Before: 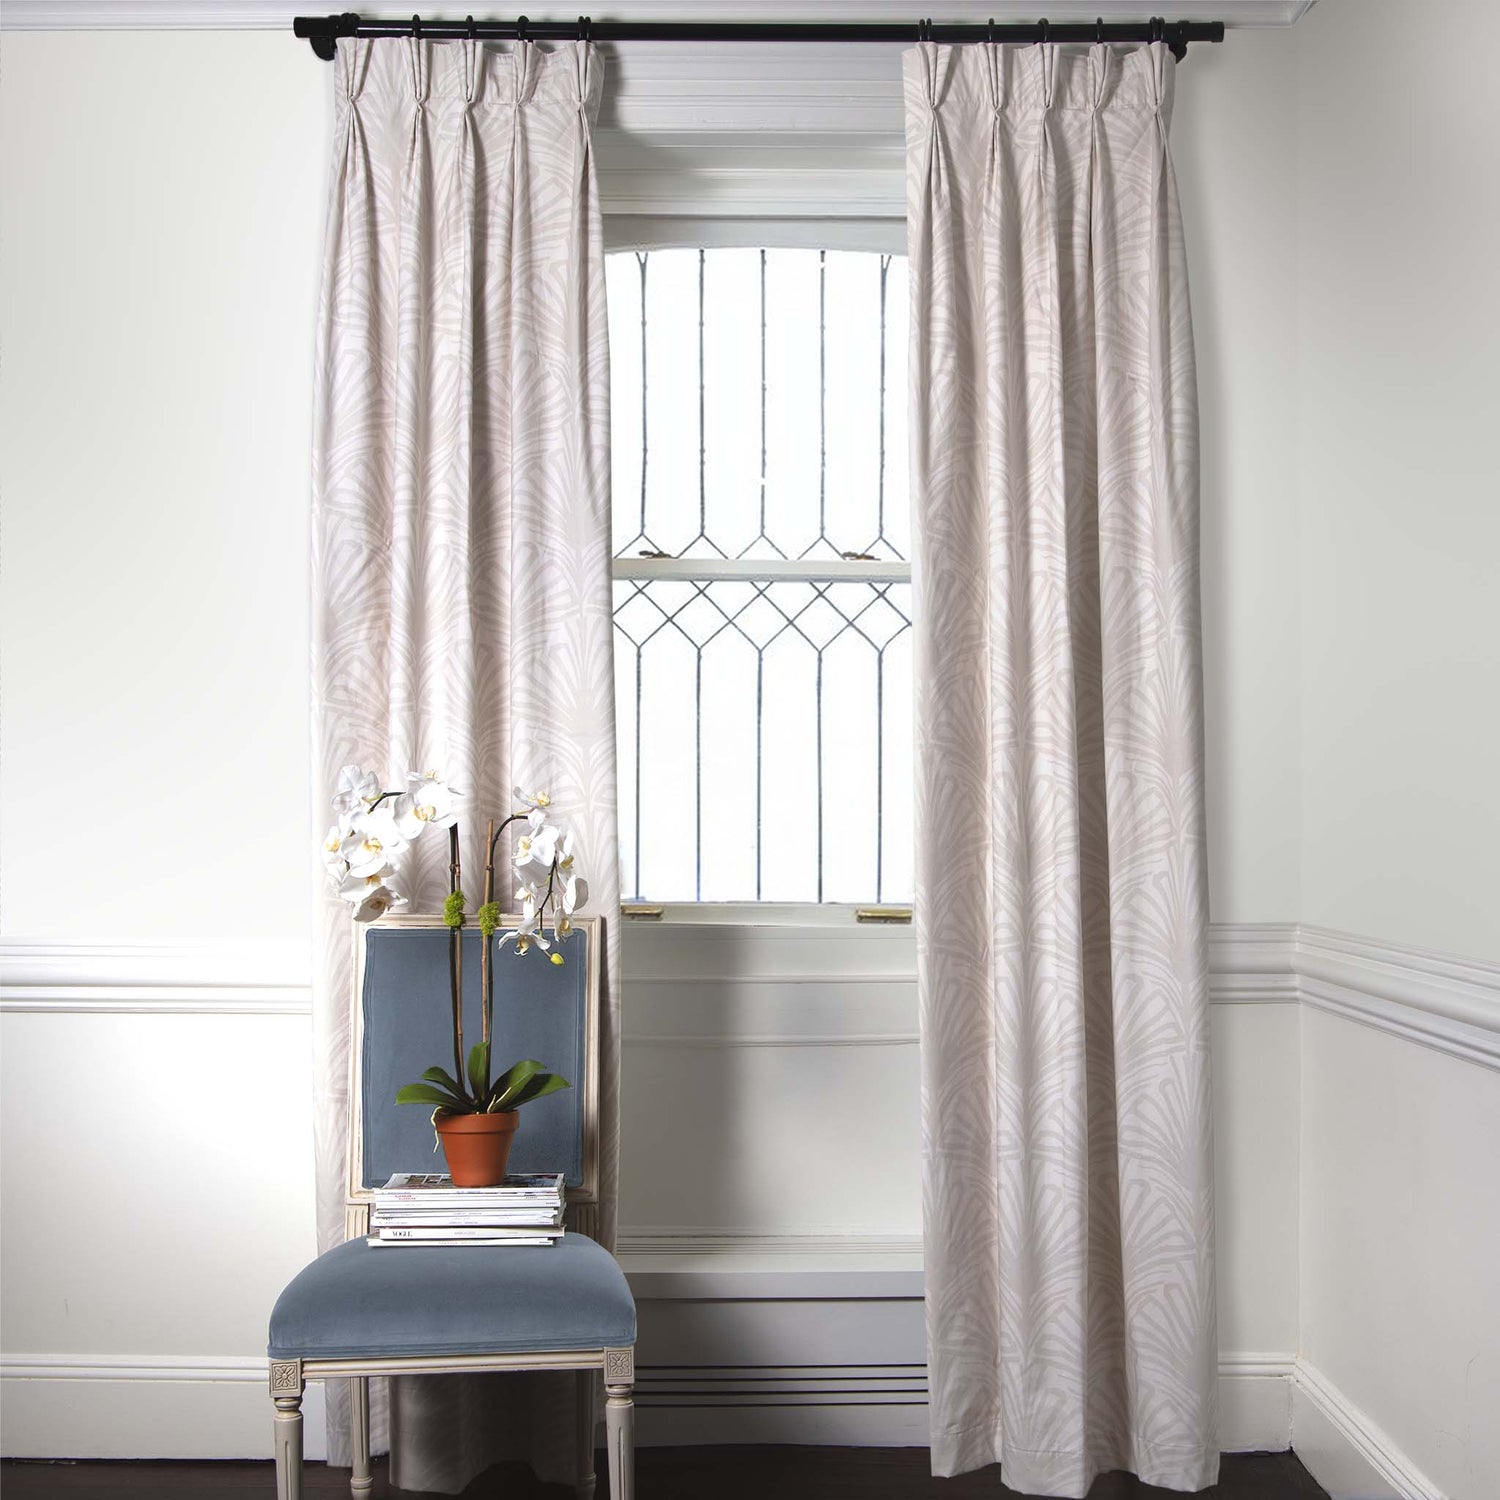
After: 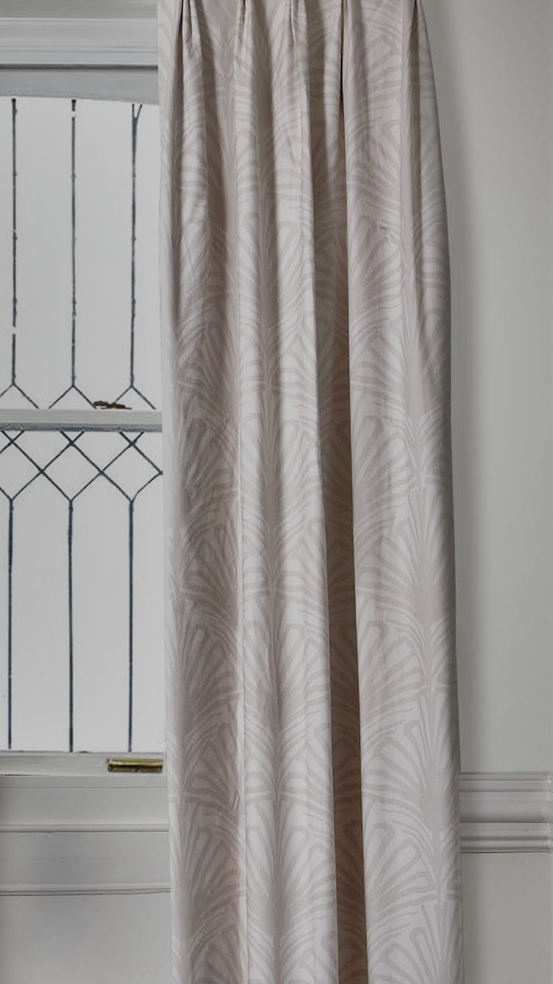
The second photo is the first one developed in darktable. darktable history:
shadows and highlights: radius 108.52, shadows 44.07, highlights -67.8, low approximation 0.01, soften with gaussian
crop and rotate: left 49.936%, top 10.094%, right 13.136%, bottom 24.256%
filmic rgb: black relative exposure -2.85 EV, white relative exposure 4.56 EV, hardness 1.77, contrast 1.25, preserve chrominance no, color science v5 (2021)
